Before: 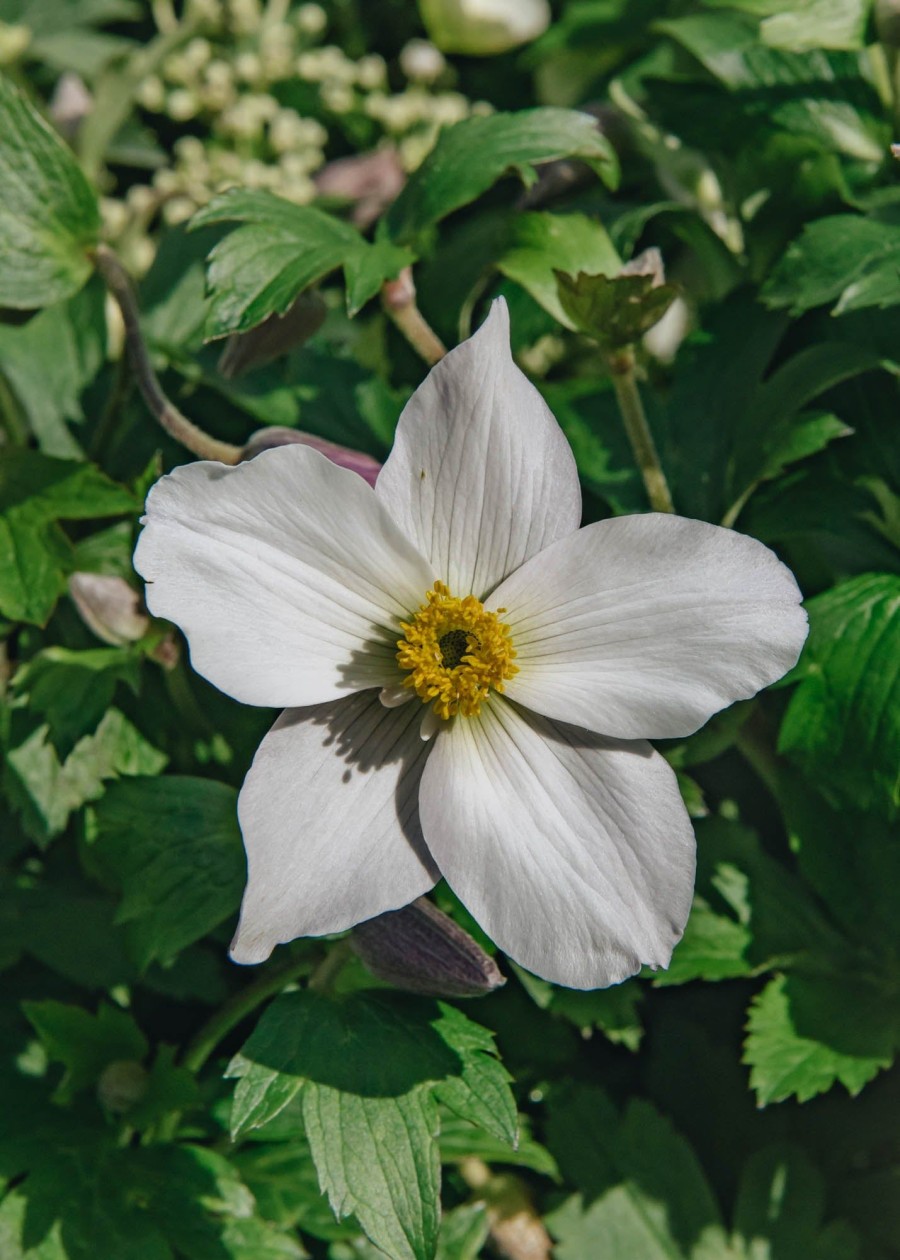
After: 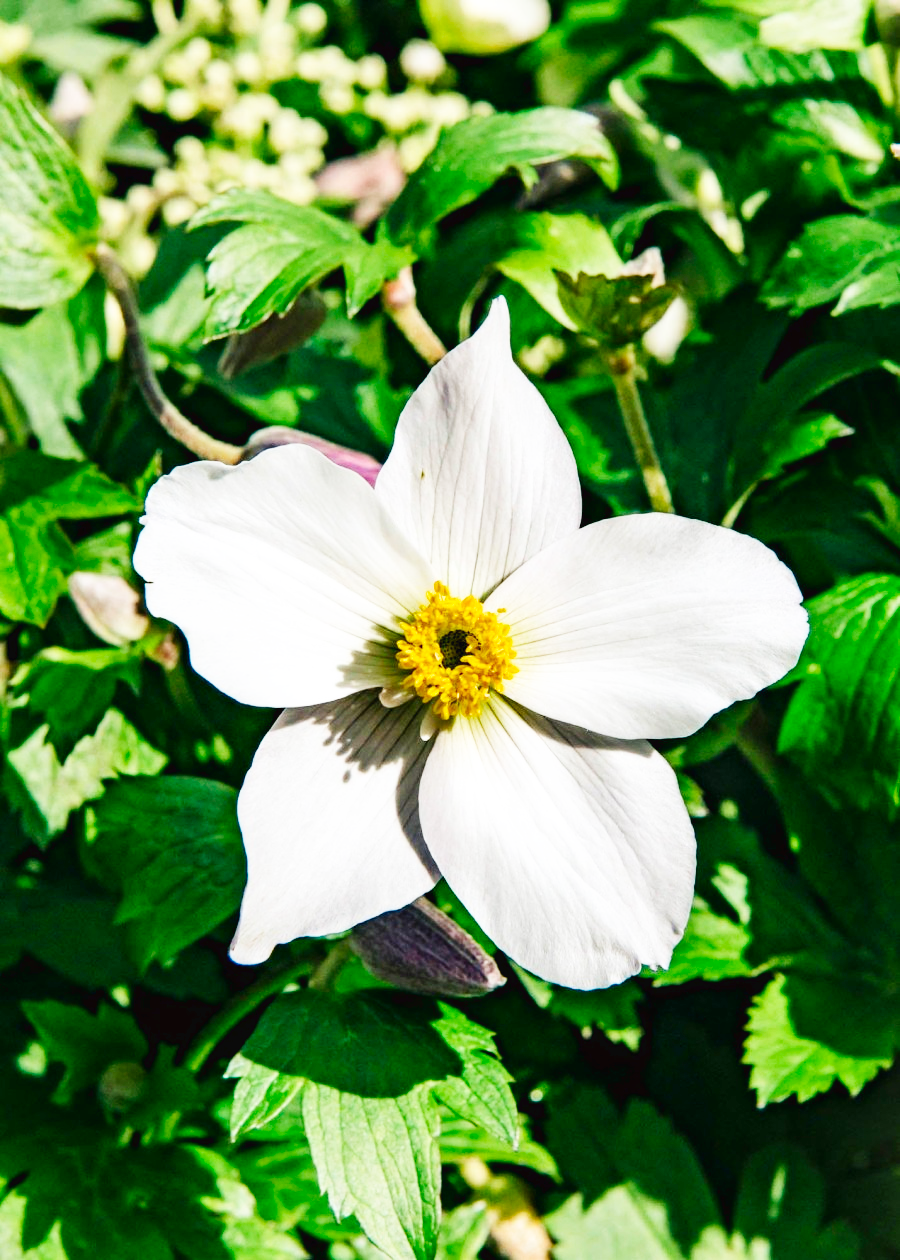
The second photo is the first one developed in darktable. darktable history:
base curve: curves: ch0 [(0, 0.003) (0.001, 0.002) (0.006, 0.004) (0.02, 0.022) (0.048, 0.086) (0.094, 0.234) (0.162, 0.431) (0.258, 0.629) (0.385, 0.8) (0.548, 0.918) (0.751, 0.988) (1, 1)], preserve colors none
exposure: black level correction 0.005, exposure 0.286 EV, compensate highlight preservation false
haze removal: strength 0.02, distance 0.25, compatibility mode true, adaptive false
contrast brightness saturation: contrast 0.1, brightness 0.03, saturation 0.09
